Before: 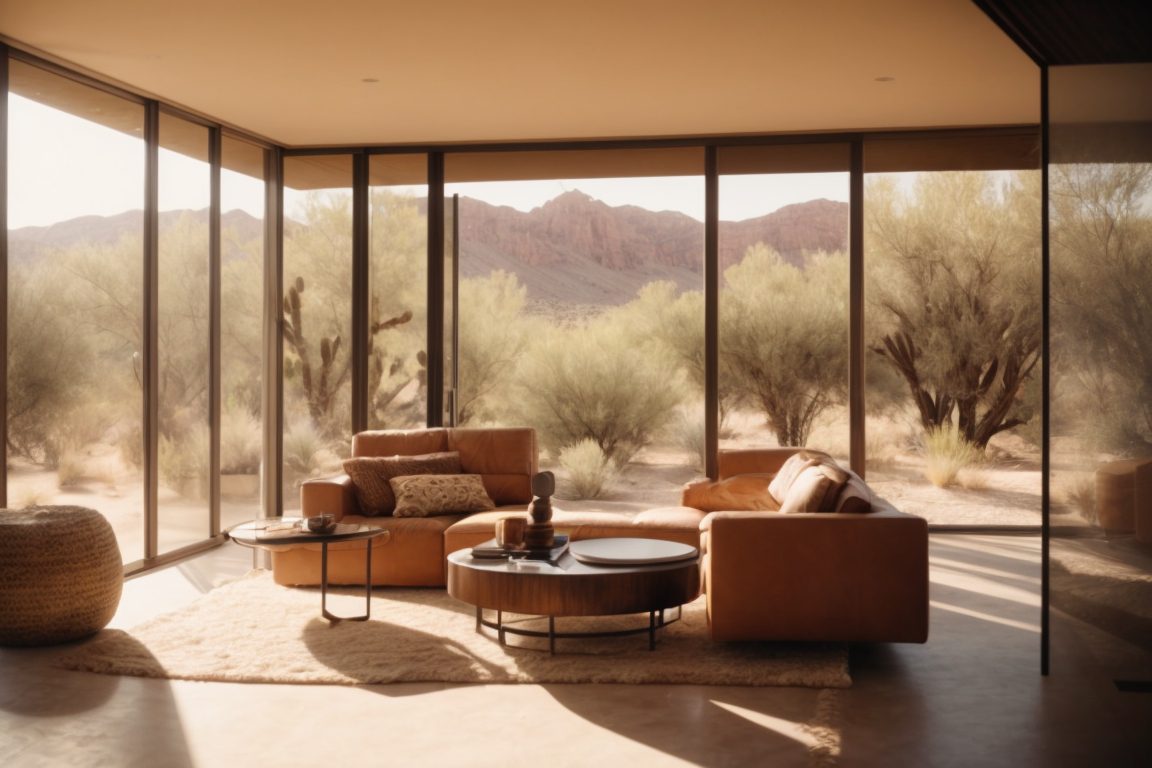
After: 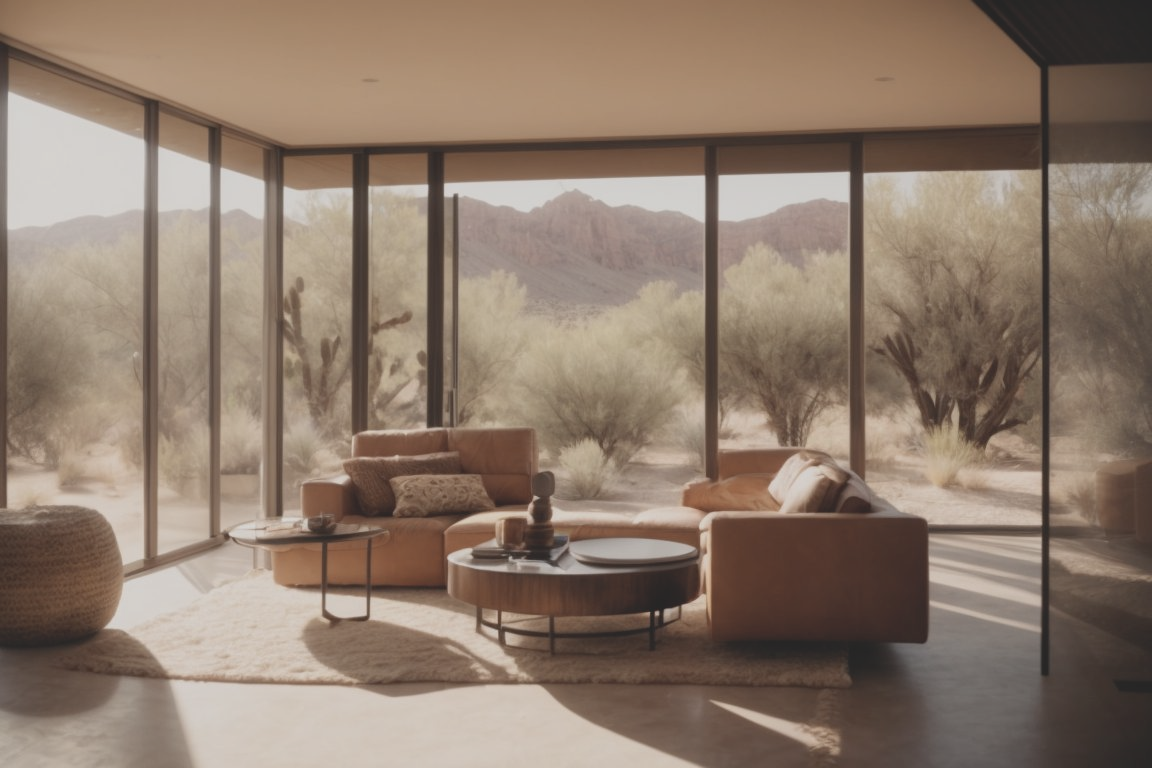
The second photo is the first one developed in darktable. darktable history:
contrast brightness saturation: contrast -0.262, saturation -0.426
